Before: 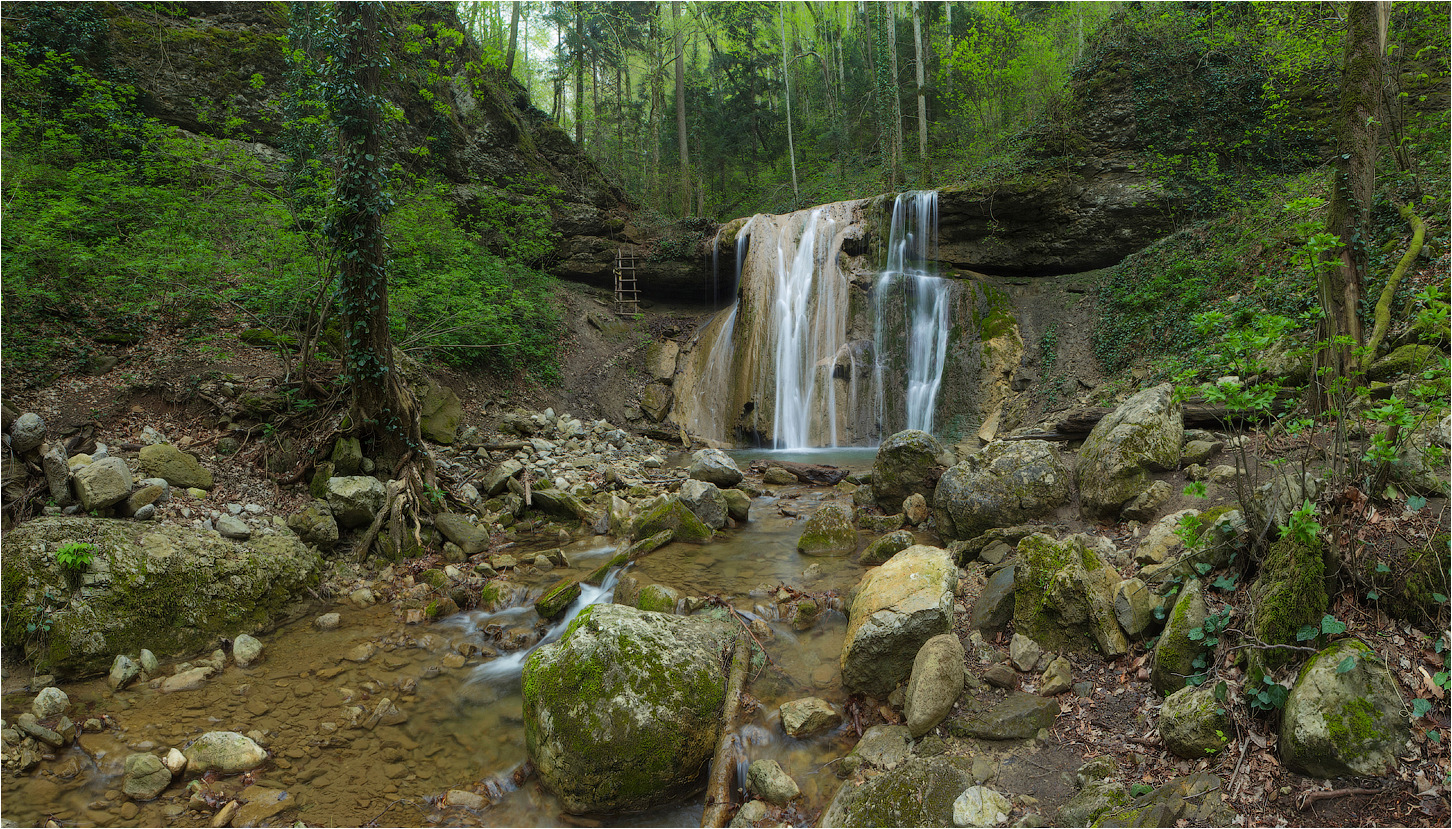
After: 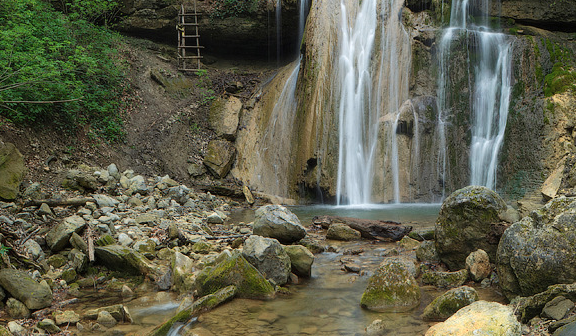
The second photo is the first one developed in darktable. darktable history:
crop: left 30.137%, top 29.538%, right 30.184%, bottom 29.889%
color zones: curves: ch0 [(0.018, 0.548) (0.224, 0.64) (0.425, 0.447) (0.675, 0.575) (0.732, 0.579)]; ch1 [(0.066, 0.487) (0.25, 0.5) (0.404, 0.43) (0.75, 0.421) (0.956, 0.421)]; ch2 [(0.044, 0.561) (0.215, 0.465) (0.399, 0.544) (0.465, 0.548) (0.614, 0.447) (0.724, 0.43) (0.882, 0.623) (0.956, 0.632)]
